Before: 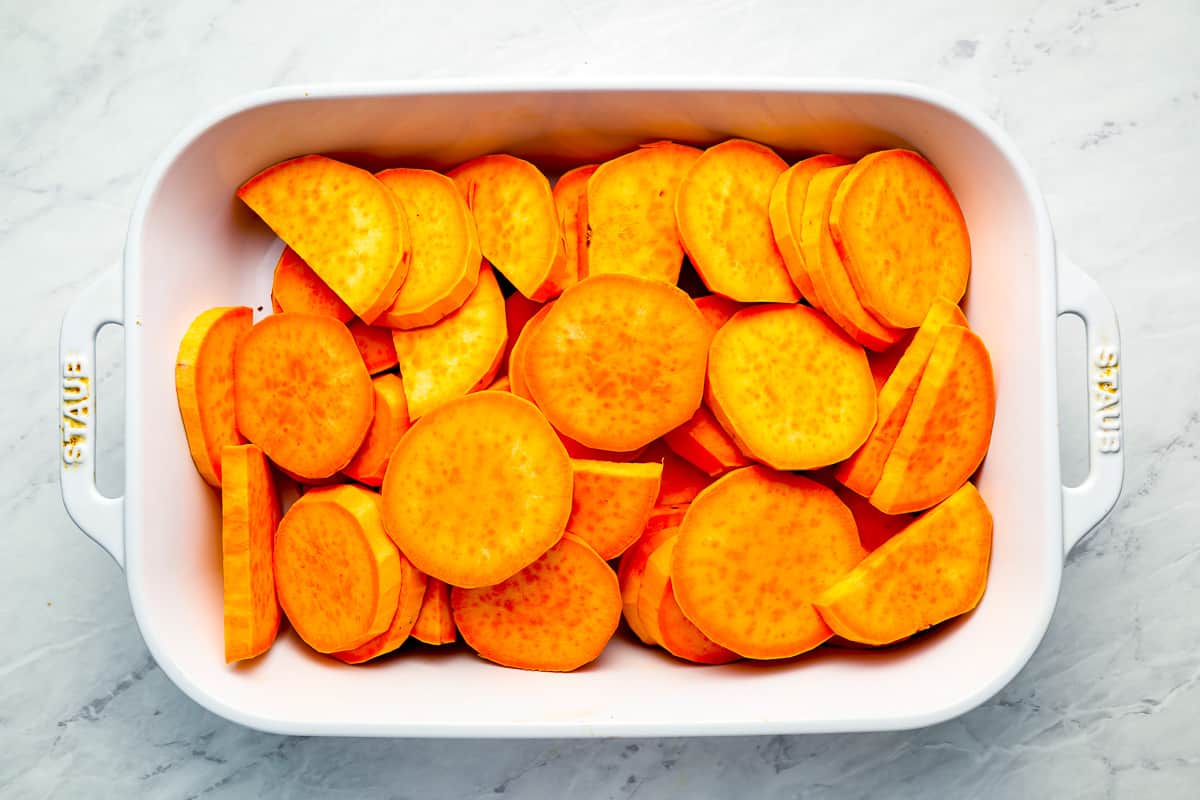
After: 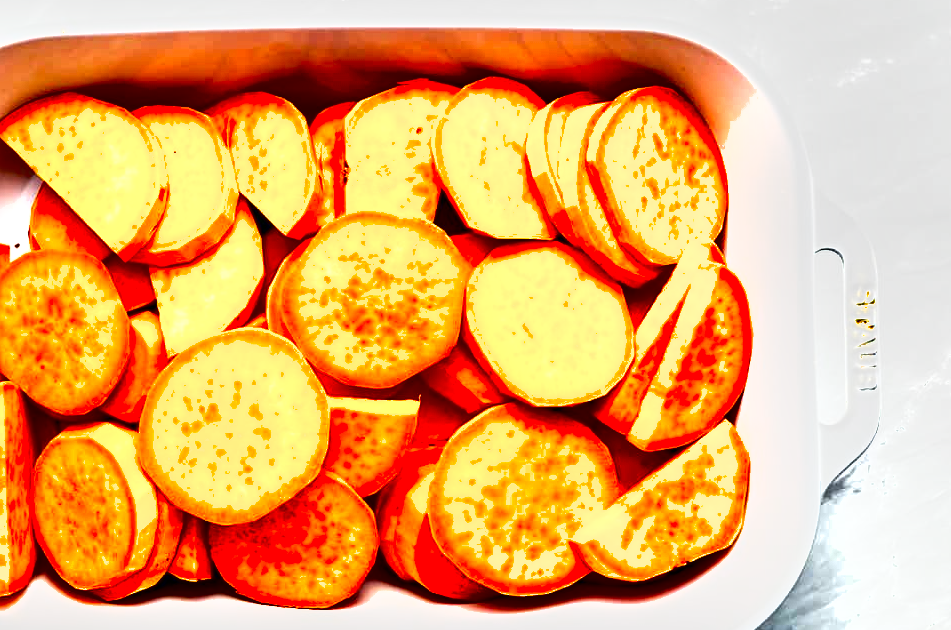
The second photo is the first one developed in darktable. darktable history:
exposure: black level correction 0, exposure 1.106 EV, compensate highlight preservation false
shadows and highlights: low approximation 0.01, soften with gaussian
crop and rotate: left 20.291%, top 7.884%, right 0.396%, bottom 13.351%
